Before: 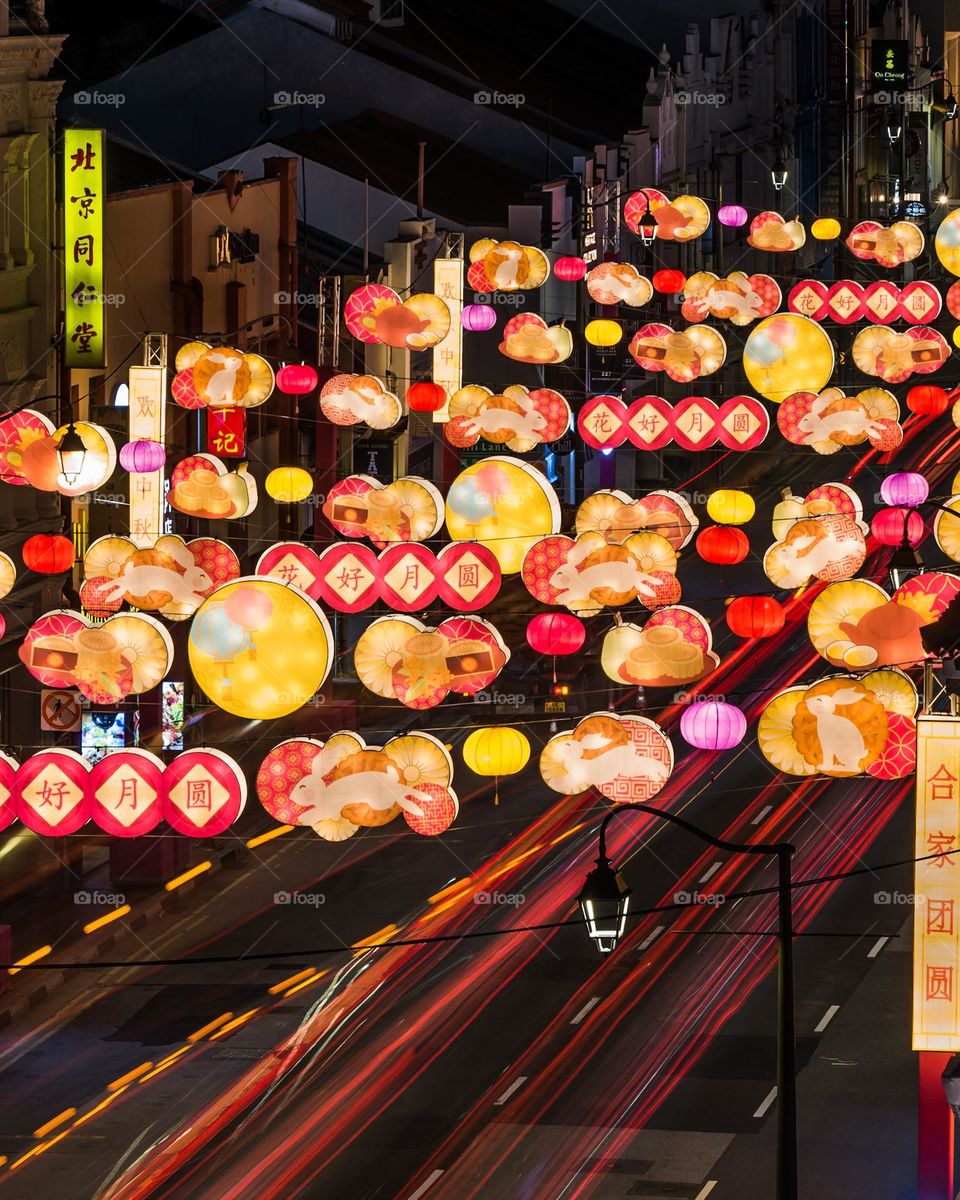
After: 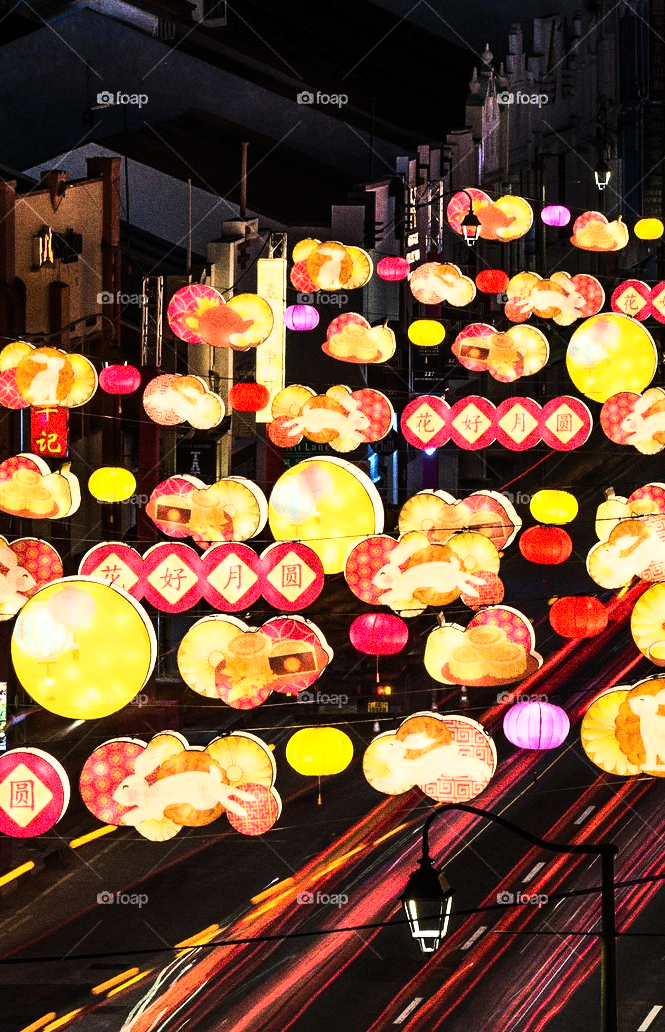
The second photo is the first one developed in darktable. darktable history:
shadows and highlights: low approximation 0.01, soften with gaussian
tone equalizer: -8 EV -1.08 EV, -7 EV -1.01 EV, -6 EV -0.867 EV, -5 EV -0.578 EV, -3 EV 0.578 EV, -2 EV 0.867 EV, -1 EV 1.01 EV, +0 EV 1.08 EV, edges refinement/feathering 500, mask exposure compensation -1.57 EV, preserve details no
crop: left 18.479%, right 12.2%, bottom 13.971%
grain: coarseness 10.62 ISO, strength 55.56%
